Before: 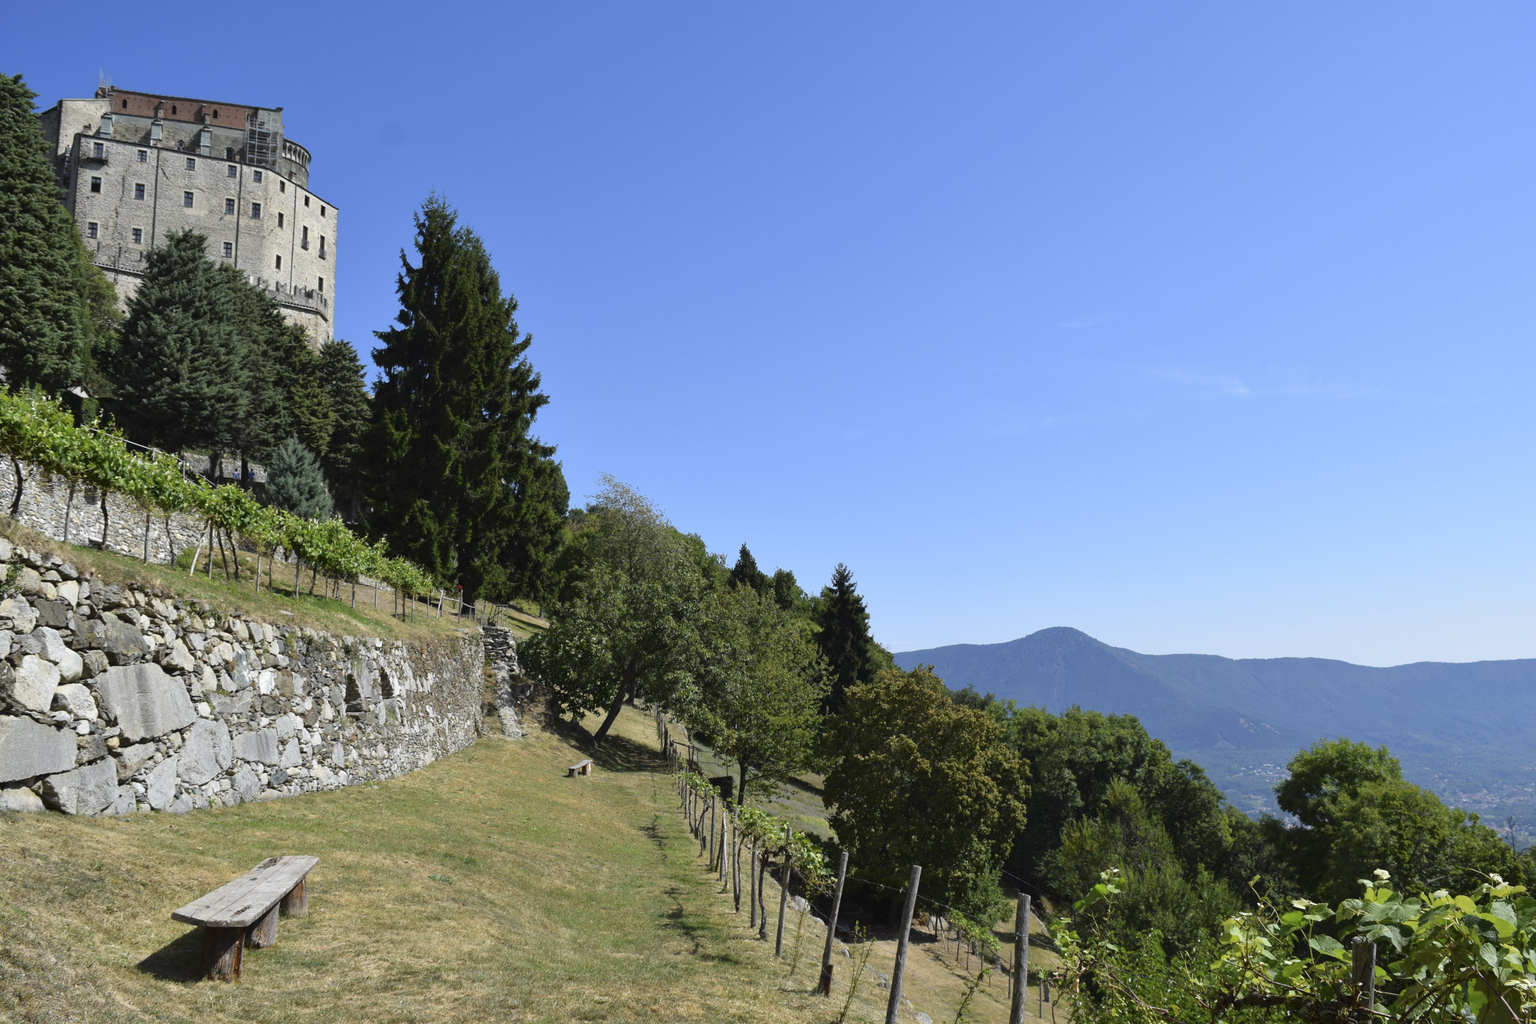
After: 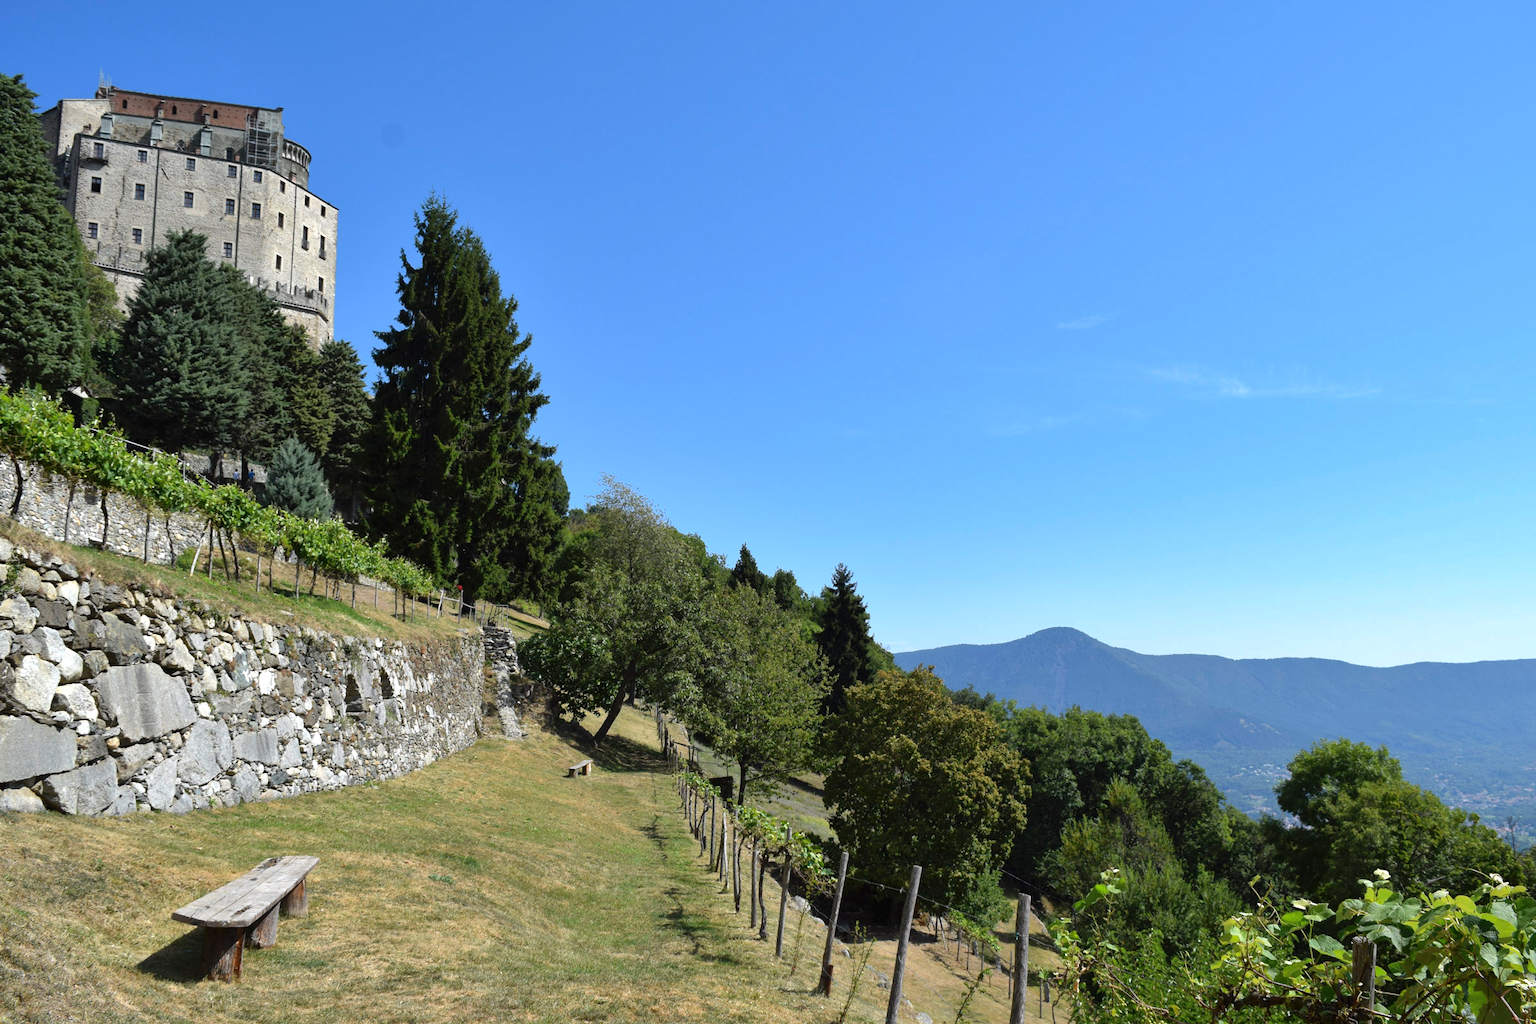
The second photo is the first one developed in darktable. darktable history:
shadows and highlights: on, module defaults
tone equalizer: -8 EV -0.417 EV, -7 EV -0.389 EV, -6 EV -0.333 EV, -5 EV -0.222 EV, -3 EV 0.222 EV, -2 EV 0.333 EV, -1 EV 0.389 EV, +0 EV 0.417 EV, edges refinement/feathering 500, mask exposure compensation -1.57 EV, preserve details no
